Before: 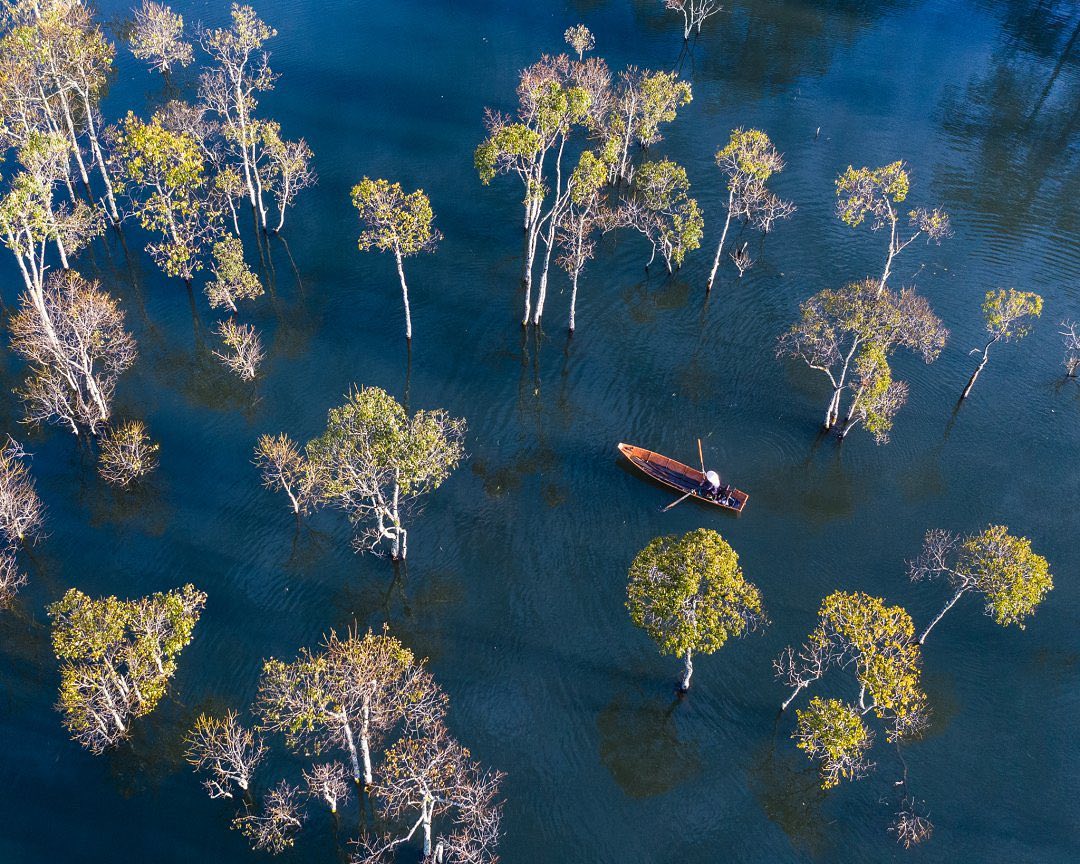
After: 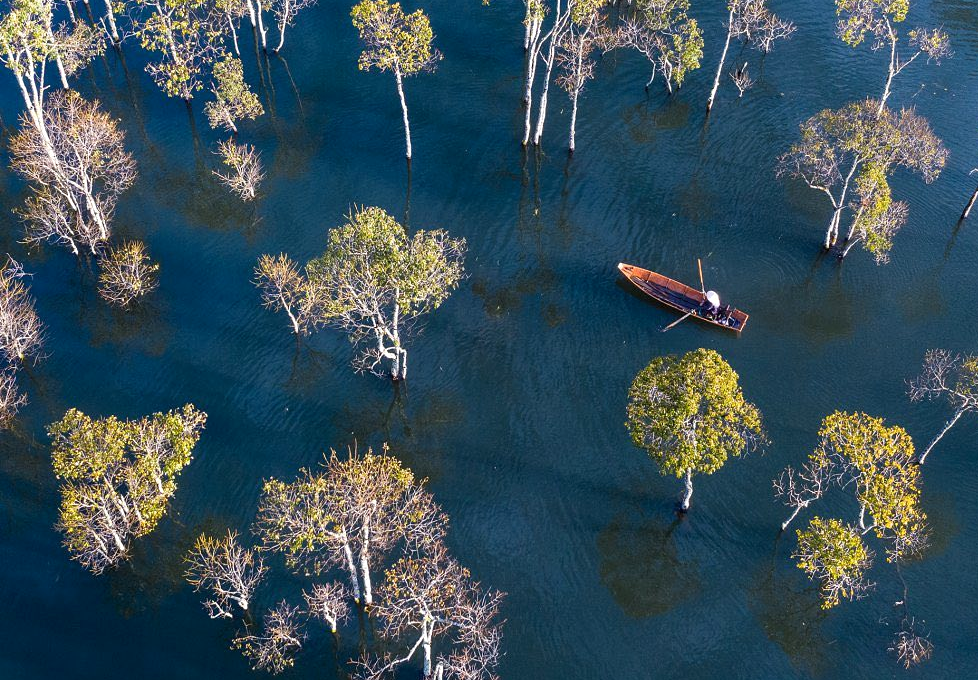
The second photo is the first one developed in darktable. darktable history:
exposure: black level correction 0.001, exposure 0.14 EV, compensate highlight preservation false
crop: top 20.916%, right 9.437%, bottom 0.316%
